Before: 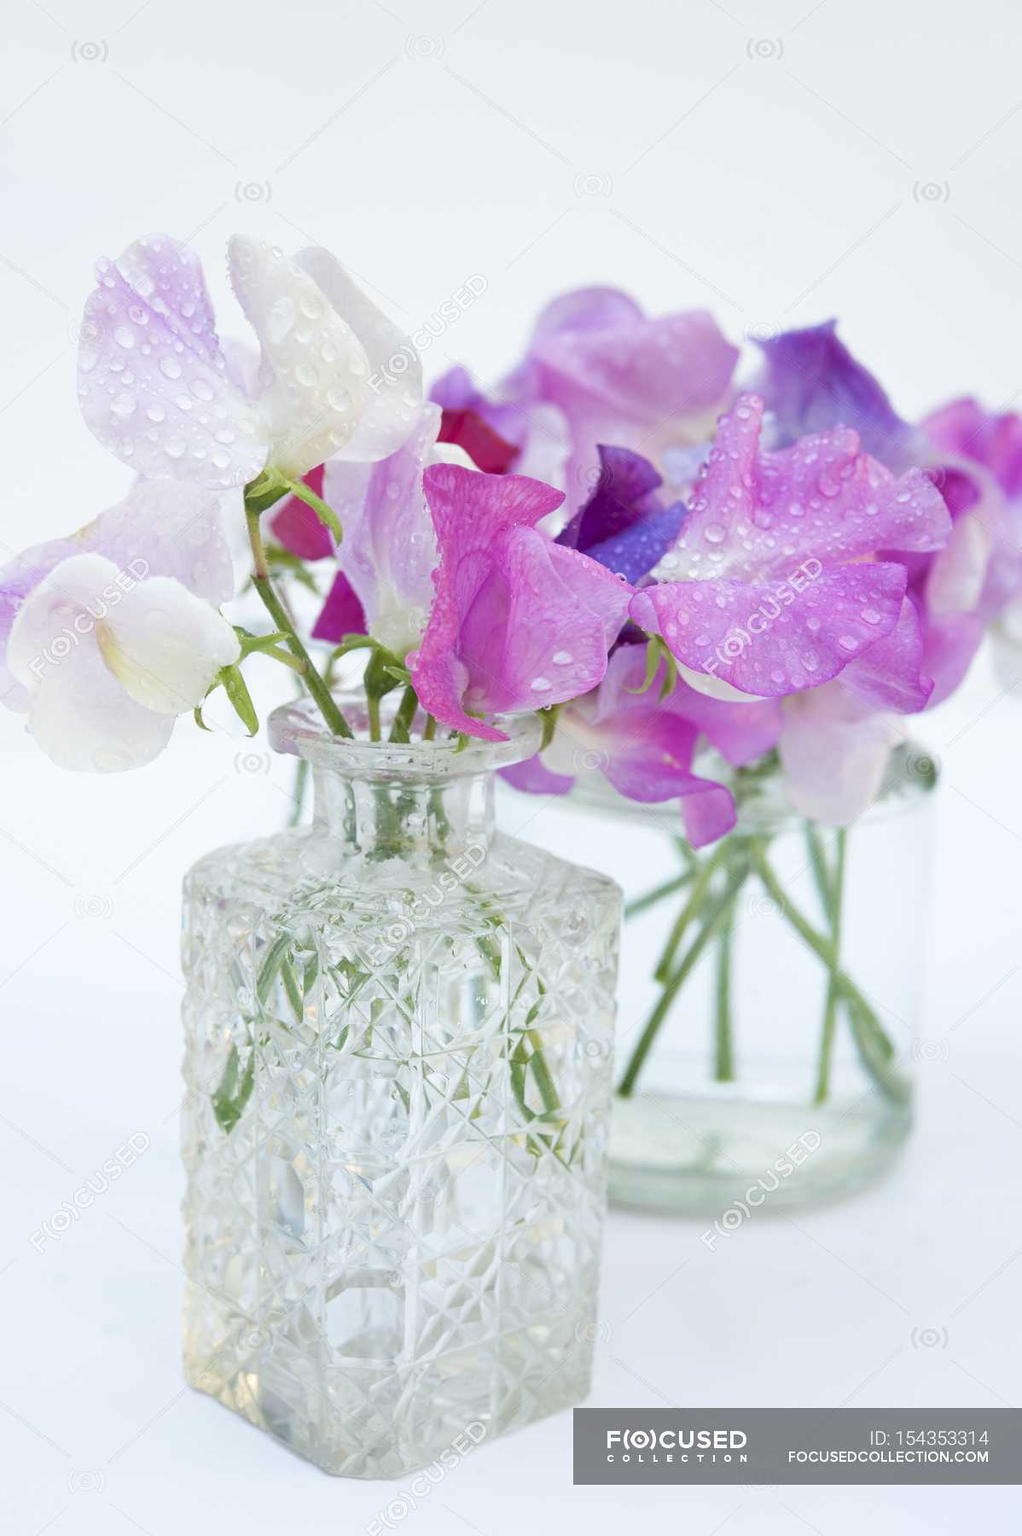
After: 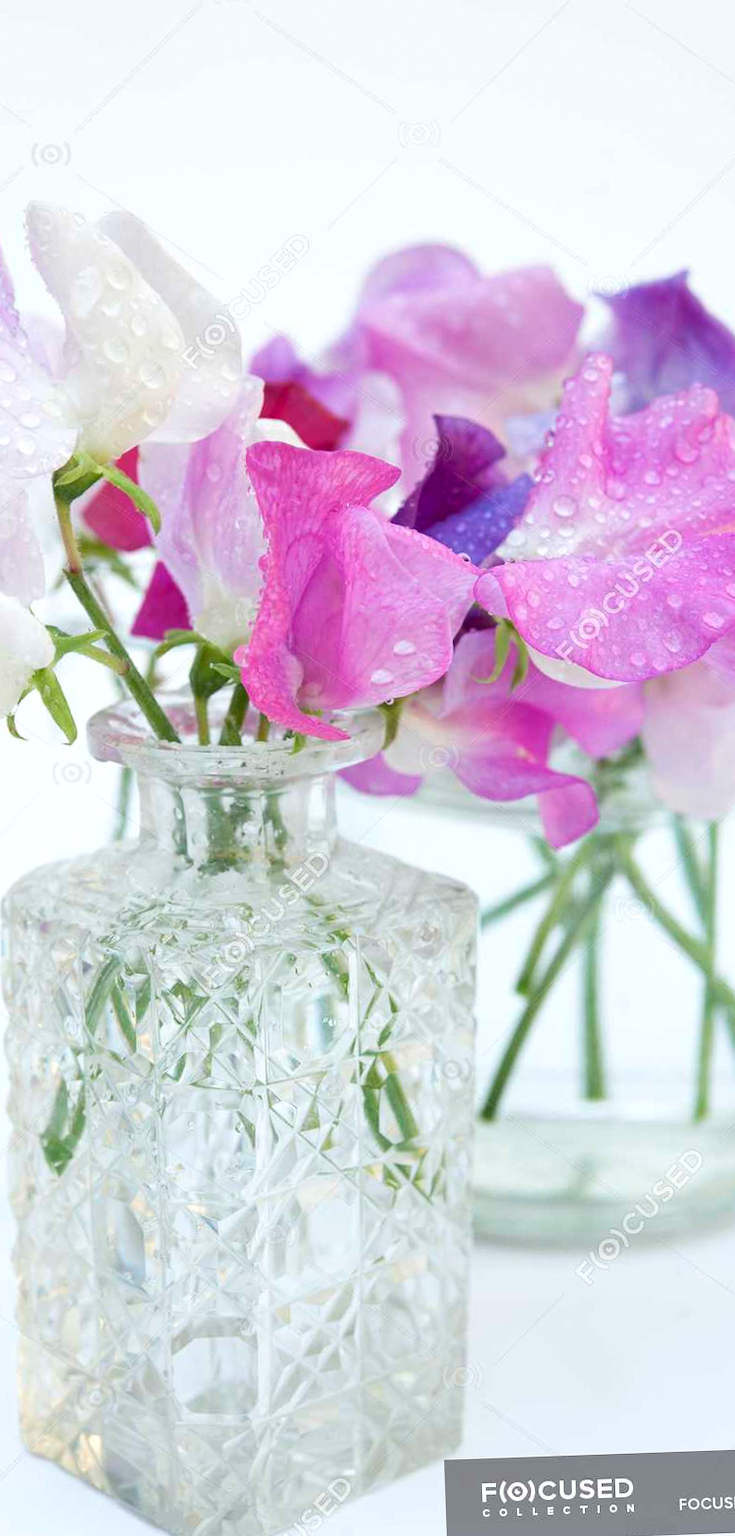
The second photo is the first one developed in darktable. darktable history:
rotate and perspective: rotation -2°, crop left 0.022, crop right 0.978, crop top 0.049, crop bottom 0.951
crop and rotate: left 18.442%, right 15.508%
fill light: on, module defaults
color balance rgb: shadows lift › luminance -10%, highlights gain › luminance 10%, saturation formula JzAzBz (2021)
